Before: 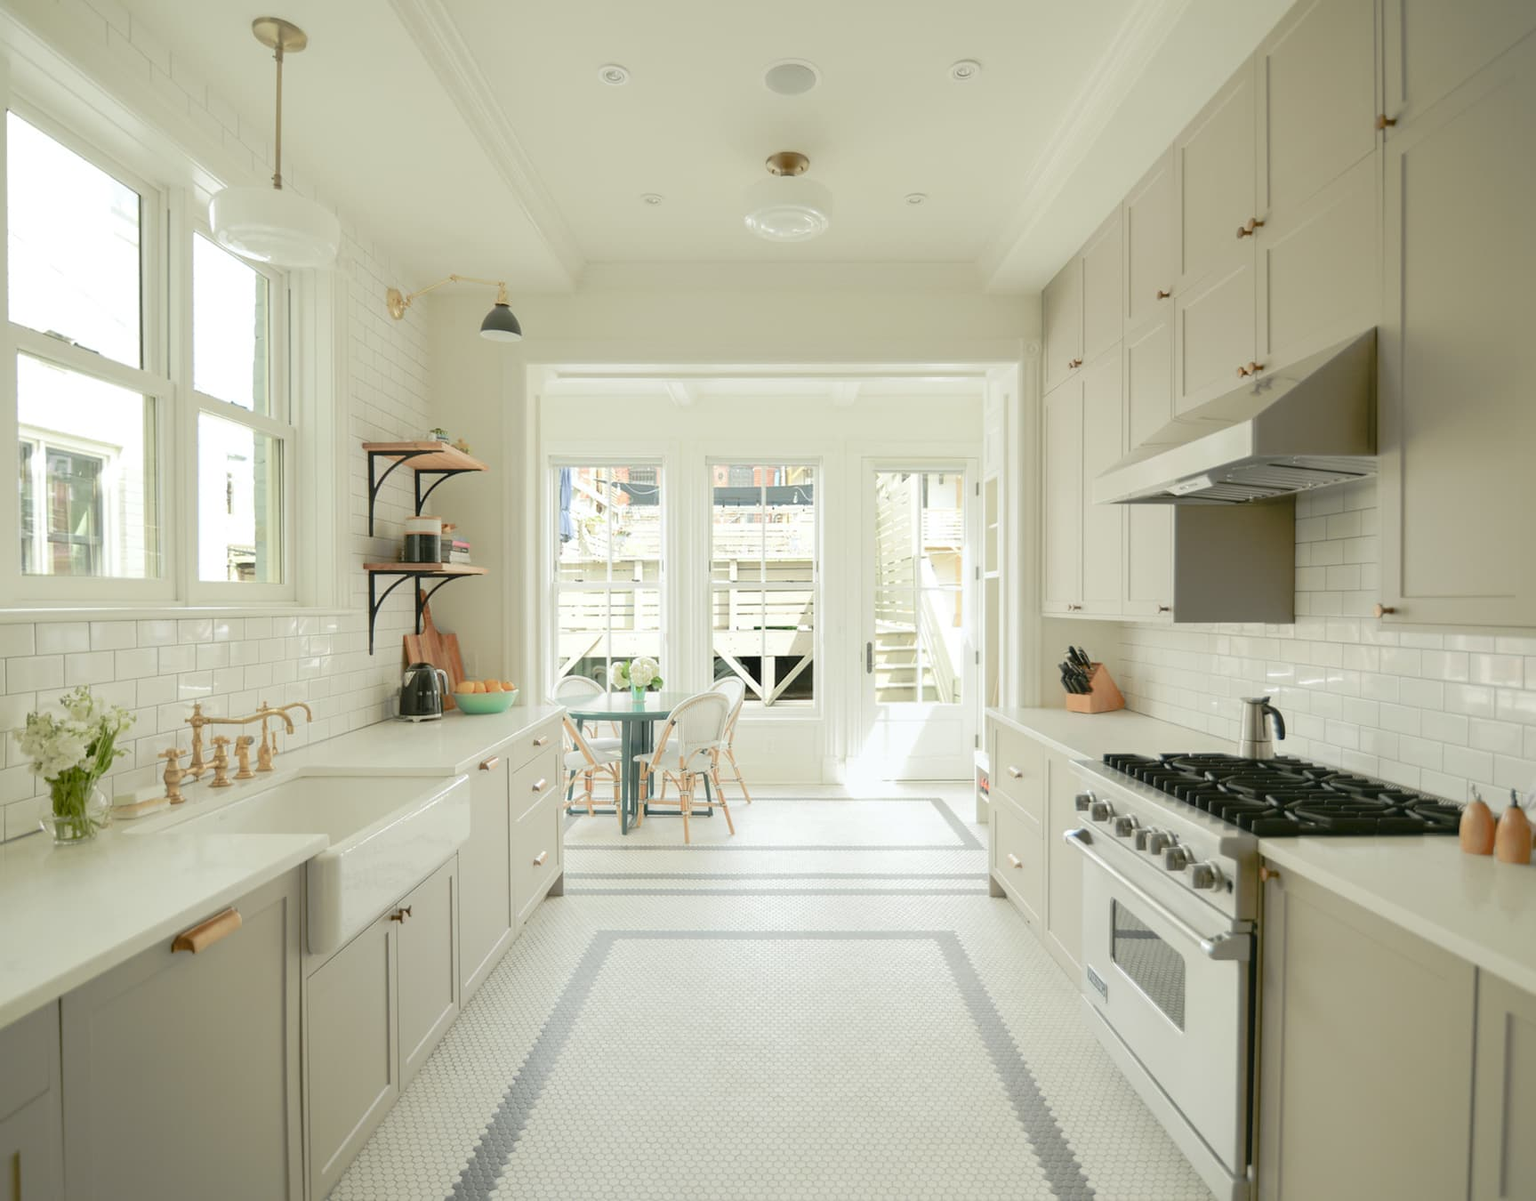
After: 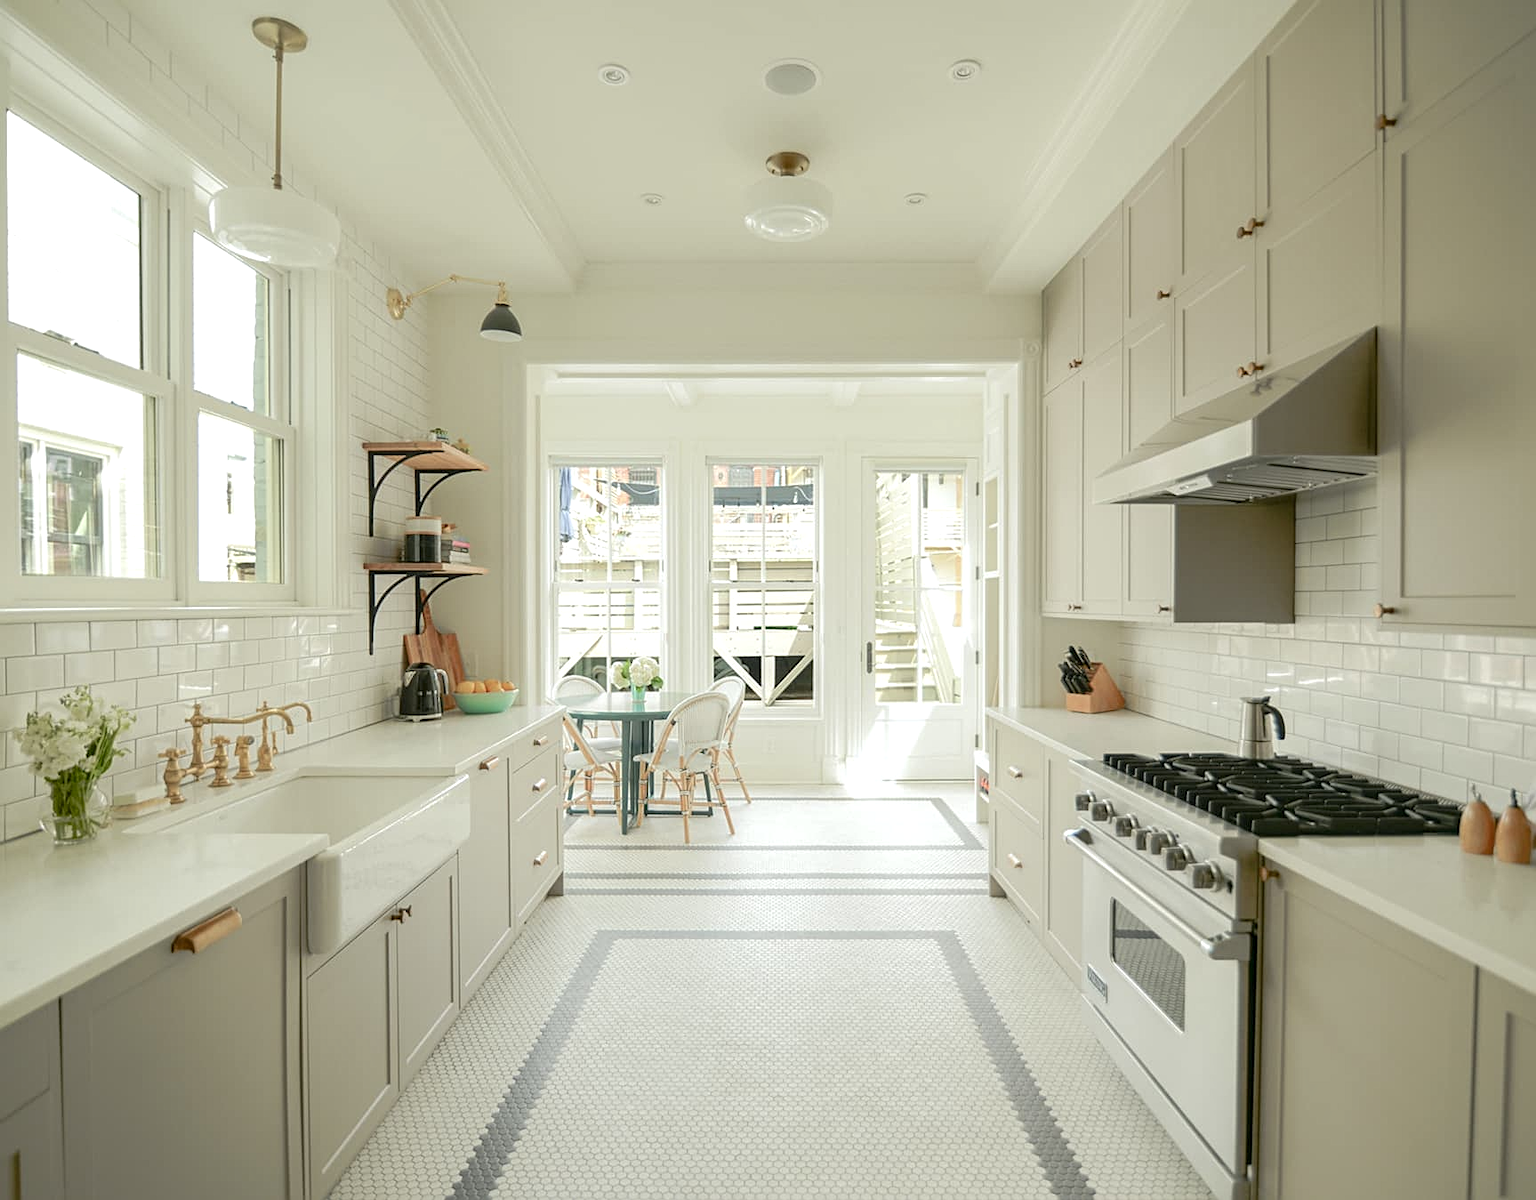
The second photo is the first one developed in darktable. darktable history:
local contrast: on, module defaults
sharpen: radius 2.208, amount 0.389, threshold 0.172
